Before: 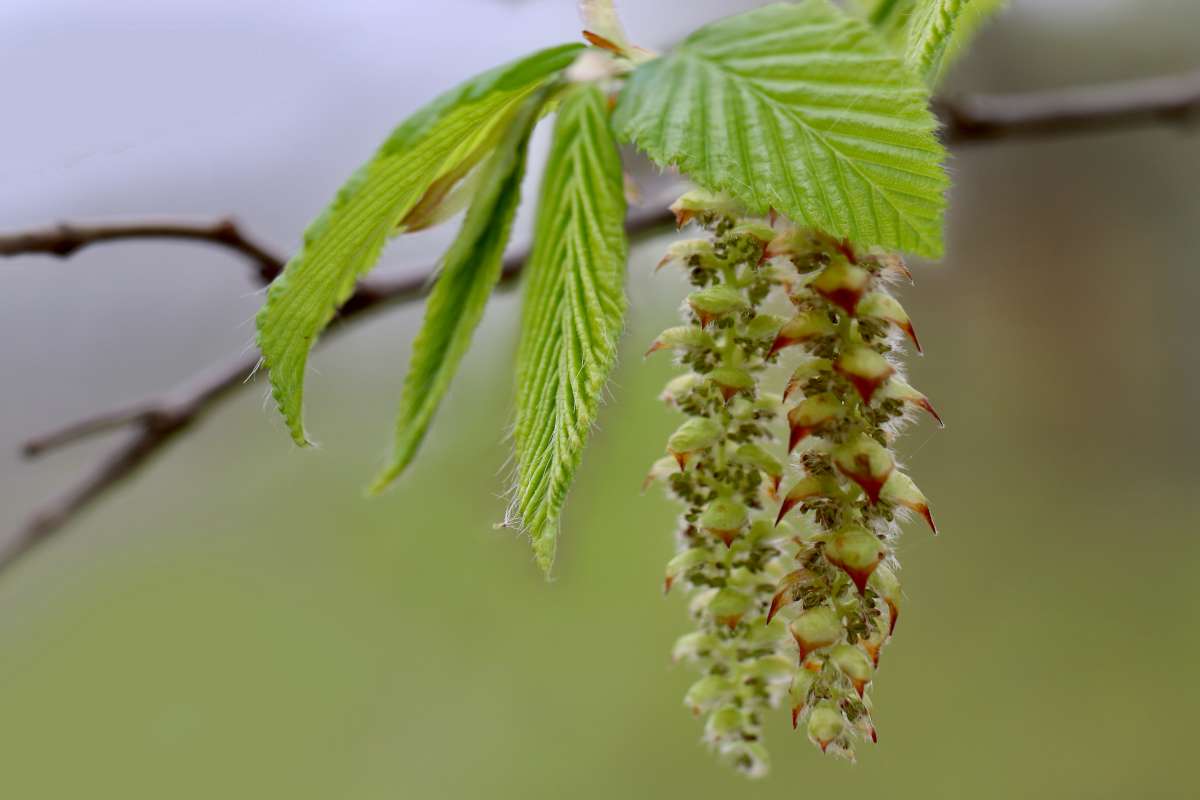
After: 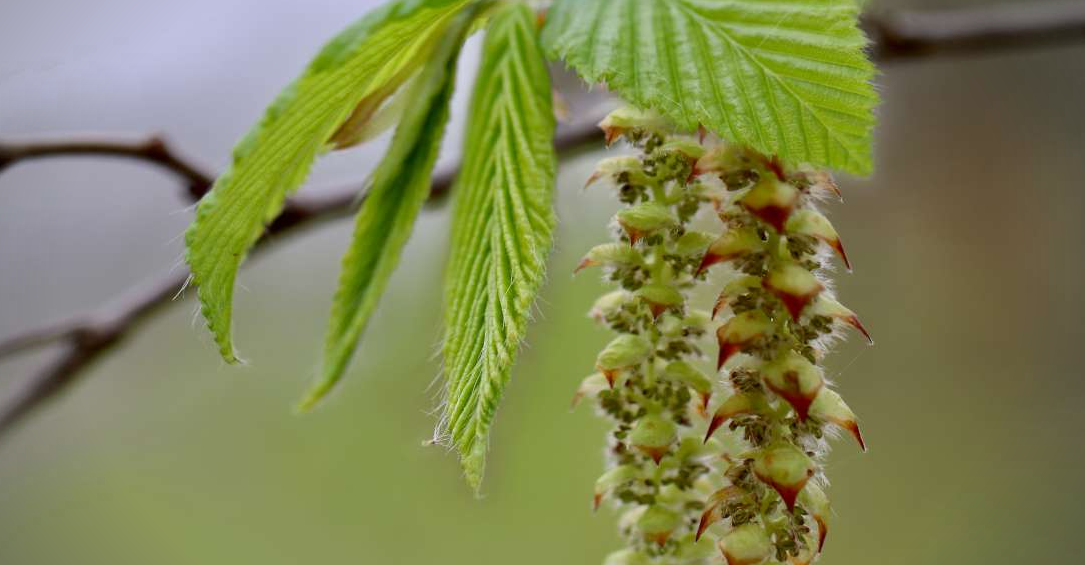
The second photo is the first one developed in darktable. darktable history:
vignetting: fall-off start 88.31%, fall-off radius 44.35%, width/height ratio 1.164
crop: left 5.964%, top 10.41%, right 3.563%, bottom 18.964%
